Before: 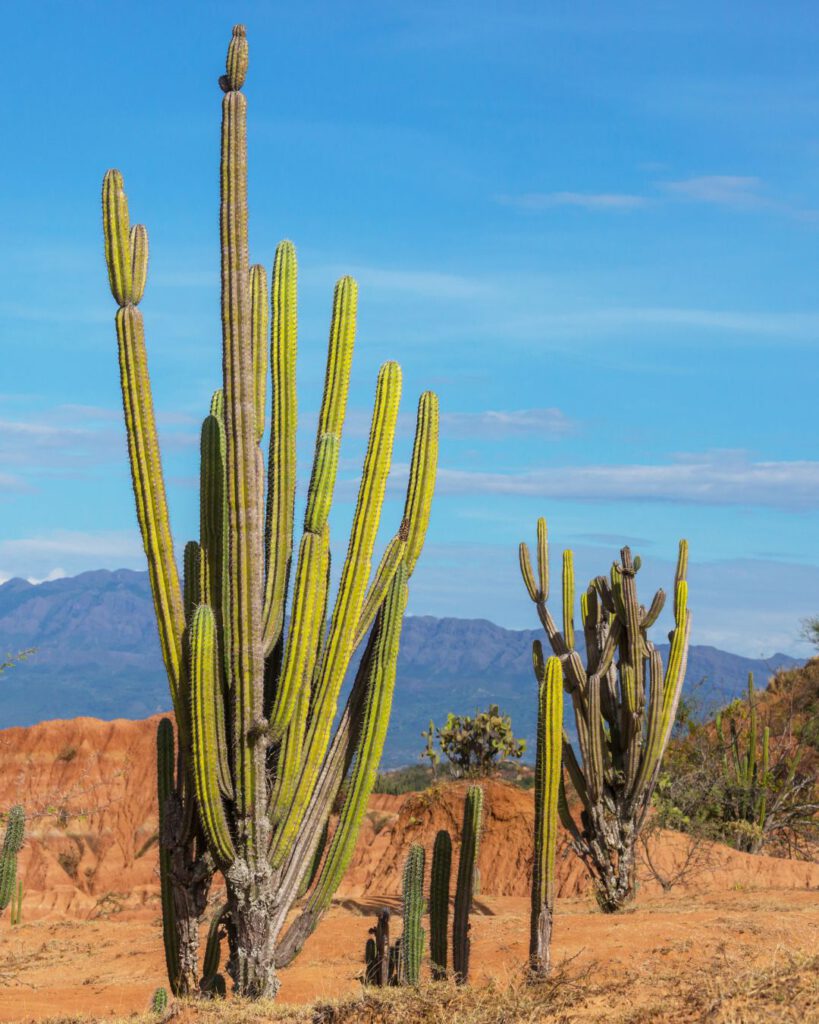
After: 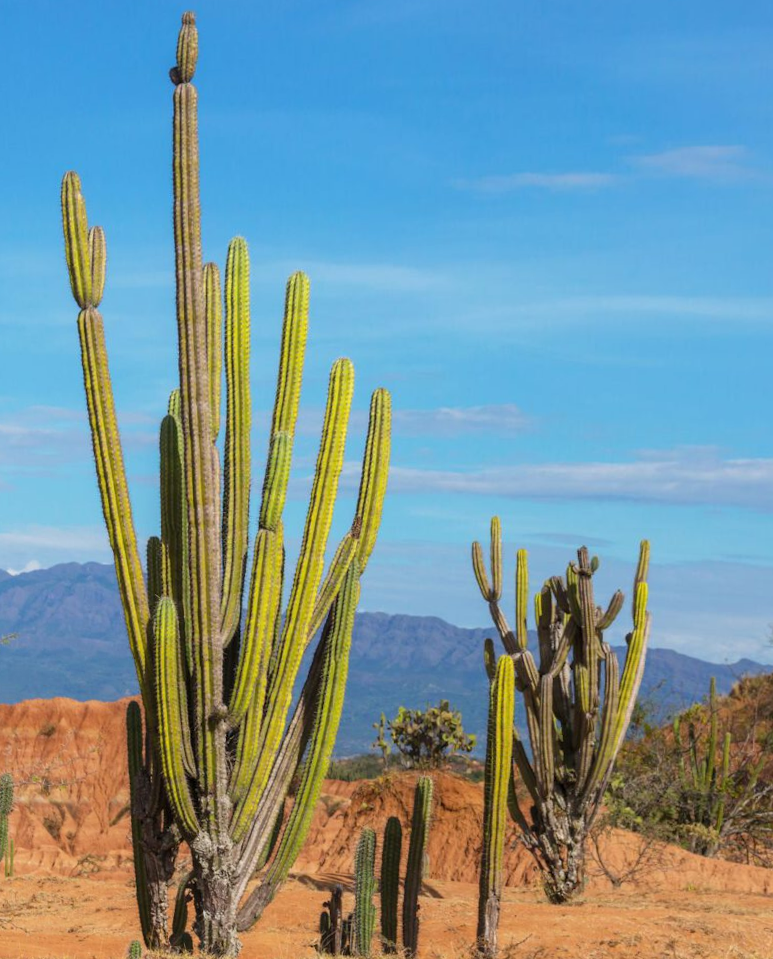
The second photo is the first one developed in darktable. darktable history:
rotate and perspective: rotation 0.062°, lens shift (vertical) 0.115, lens shift (horizontal) -0.133, crop left 0.047, crop right 0.94, crop top 0.061, crop bottom 0.94
fill light: on, module defaults
